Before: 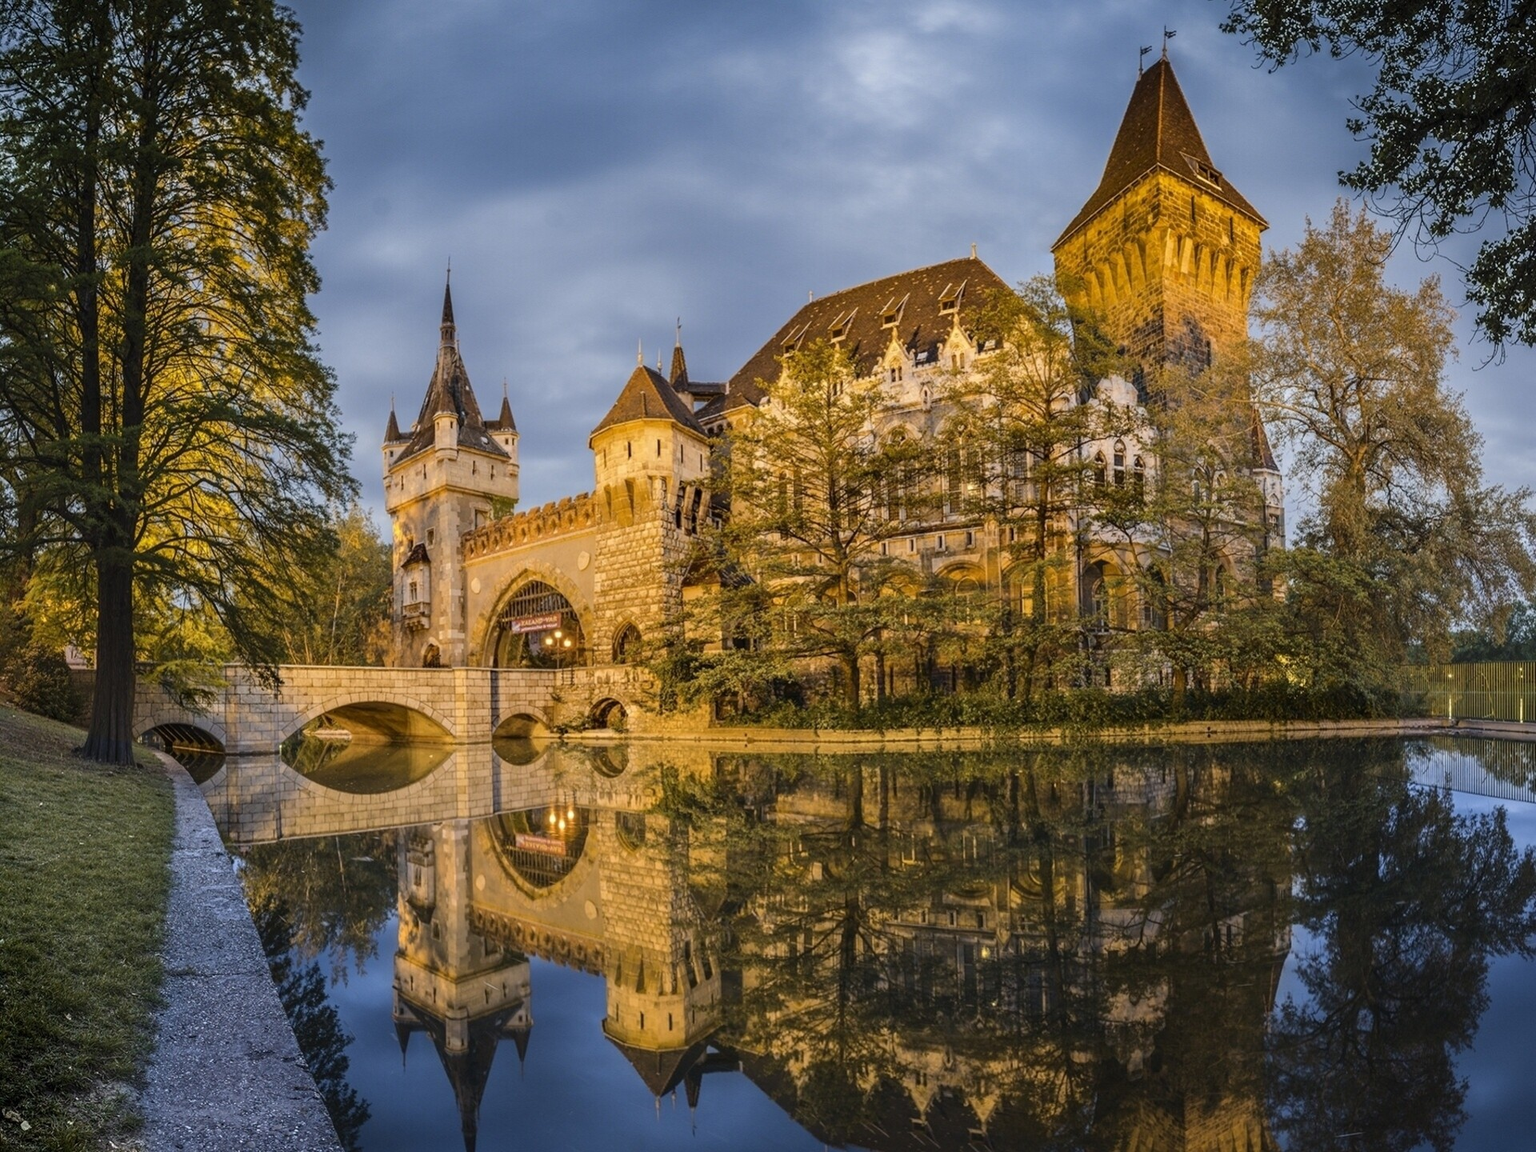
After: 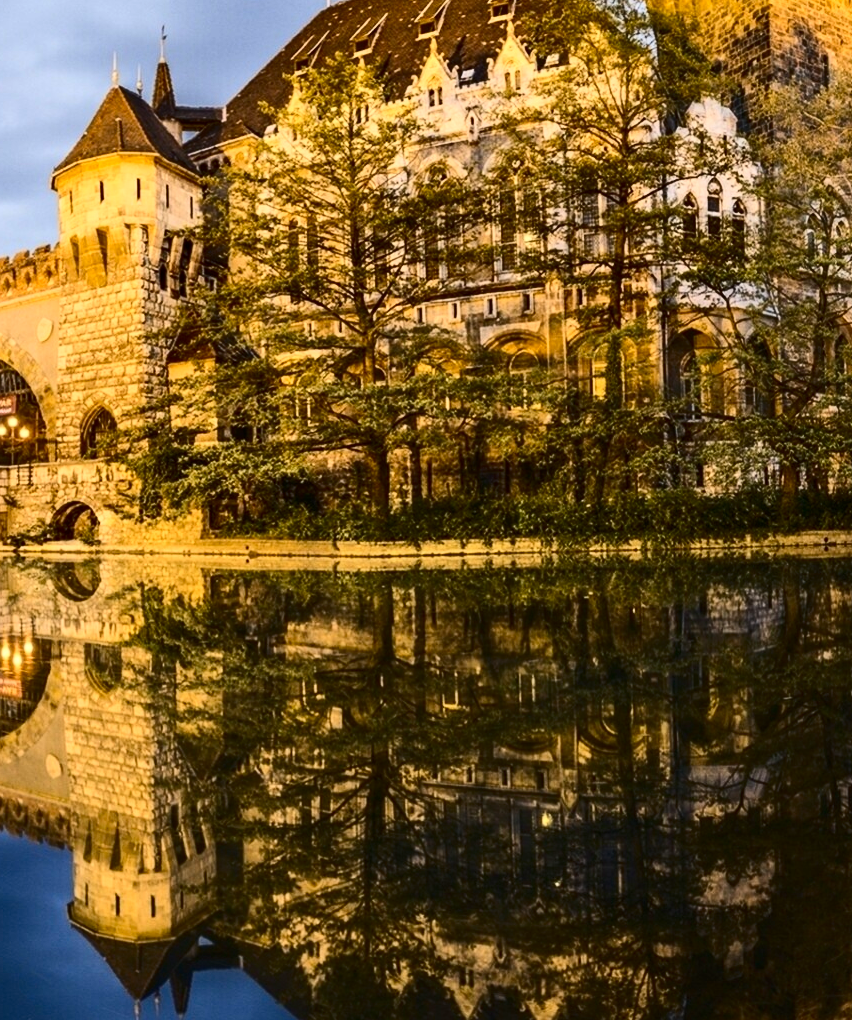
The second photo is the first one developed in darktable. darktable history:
contrast brightness saturation: contrast 0.395, brightness 0.055, saturation 0.247
crop: left 35.701%, top 25.766%, right 19.878%, bottom 3.362%
